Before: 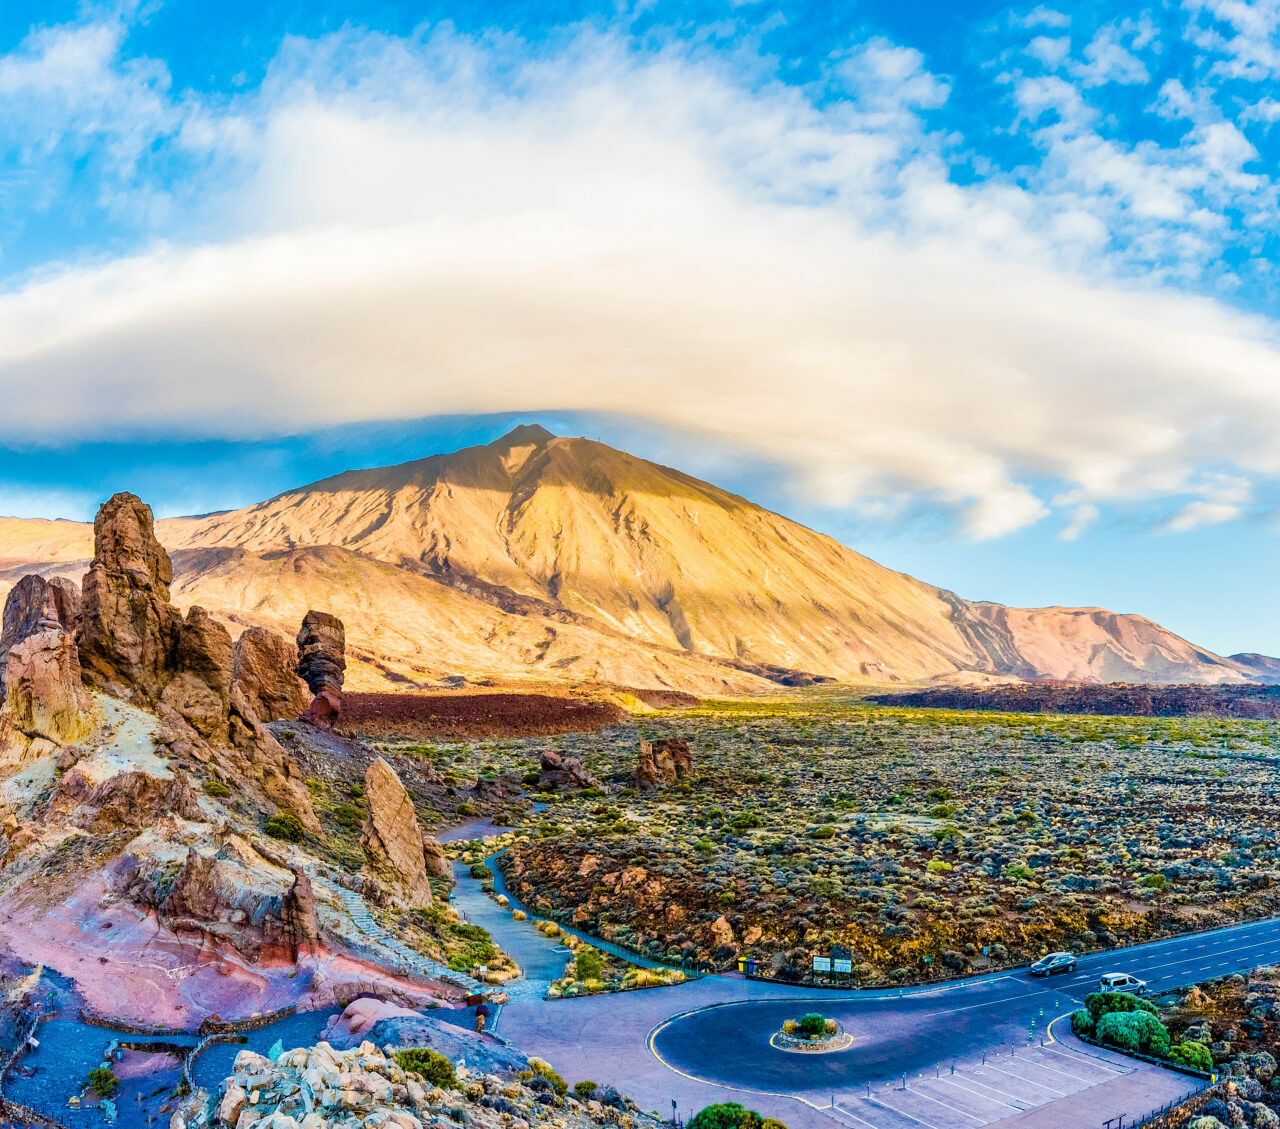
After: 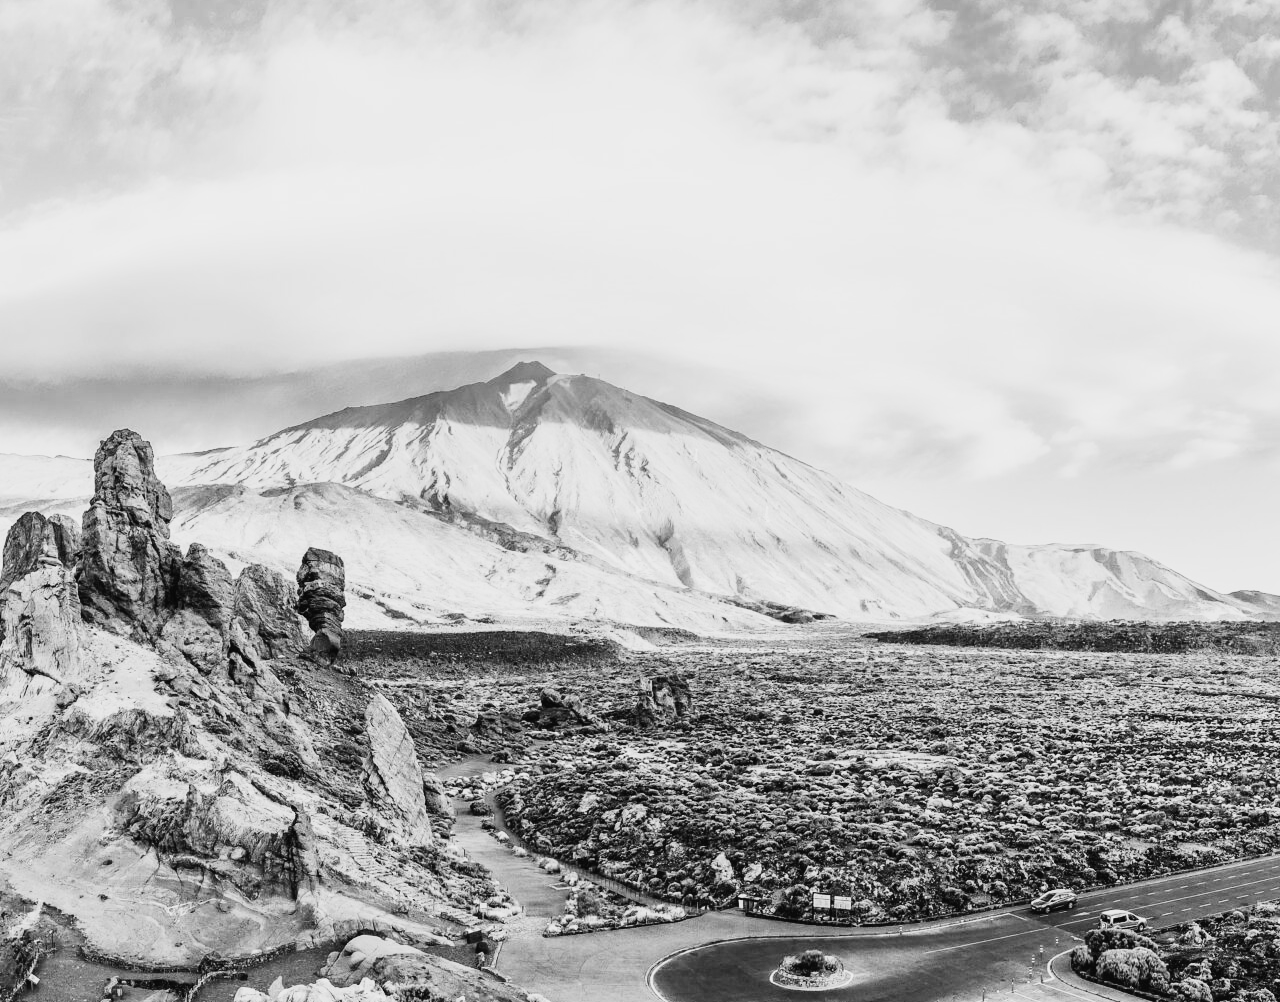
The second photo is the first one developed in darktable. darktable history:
color balance: on, module defaults
crop and rotate: top 5.609%, bottom 5.609%
shadows and highlights: shadows 12, white point adjustment 1.2, highlights -0.36, soften with gaussian
tone curve: curves: ch0 [(0, 0.021) (0.104, 0.093) (0.236, 0.234) (0.456, 0.566) (0.647, 0.78) (0.864, 0.9) (1, 0.932)]; ch1 [(0, 0) (0.353, 0.344) (0.43, 0.401) (0.479, 0.476) (0.502, 0.504) (0.544, 0.534) (0.566, 0.566) (0.612, 0.621) (0.657, 0.679) (1, 1)]; ch2 [(0, 0) (0.34, 0.314) (0.434, 0.43) (0.5, 0.498) (0.528, 0.536) (0.56, 0.576) (0.595, 0.638) (0.644, 0.729) (1, 1)], color space Lab, independent channels, preserve colors none
monochrome: a 32, b 64, size 2.3, highlights 1
